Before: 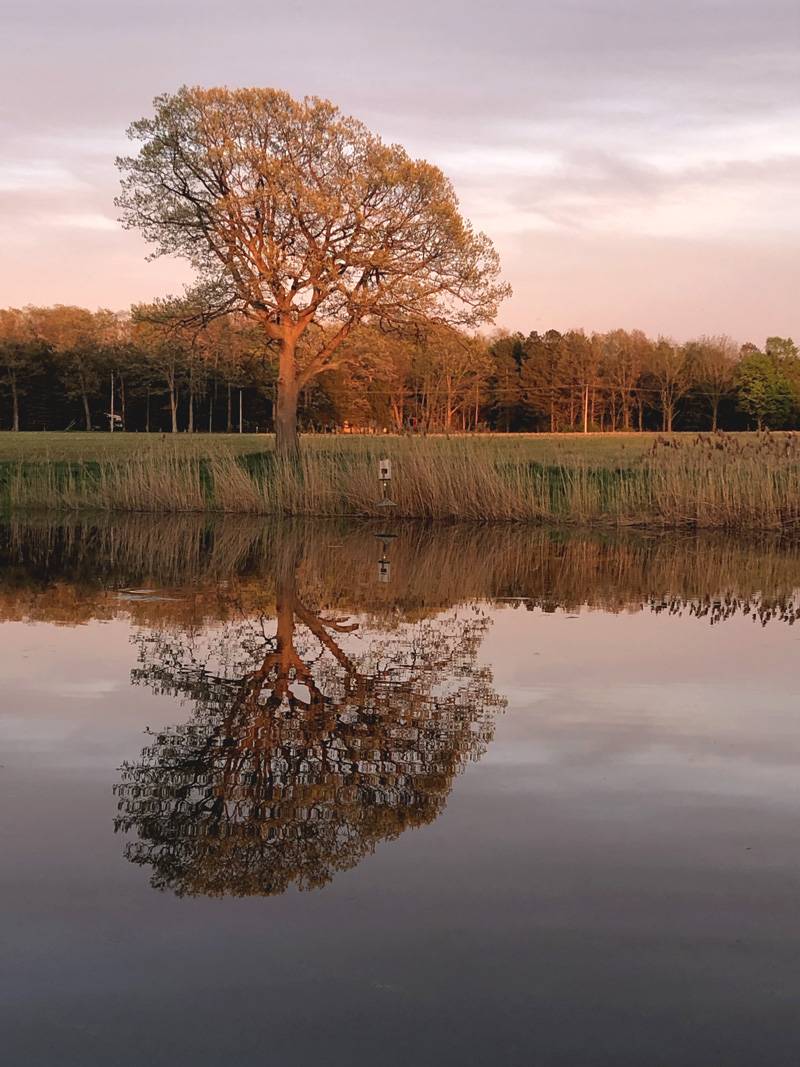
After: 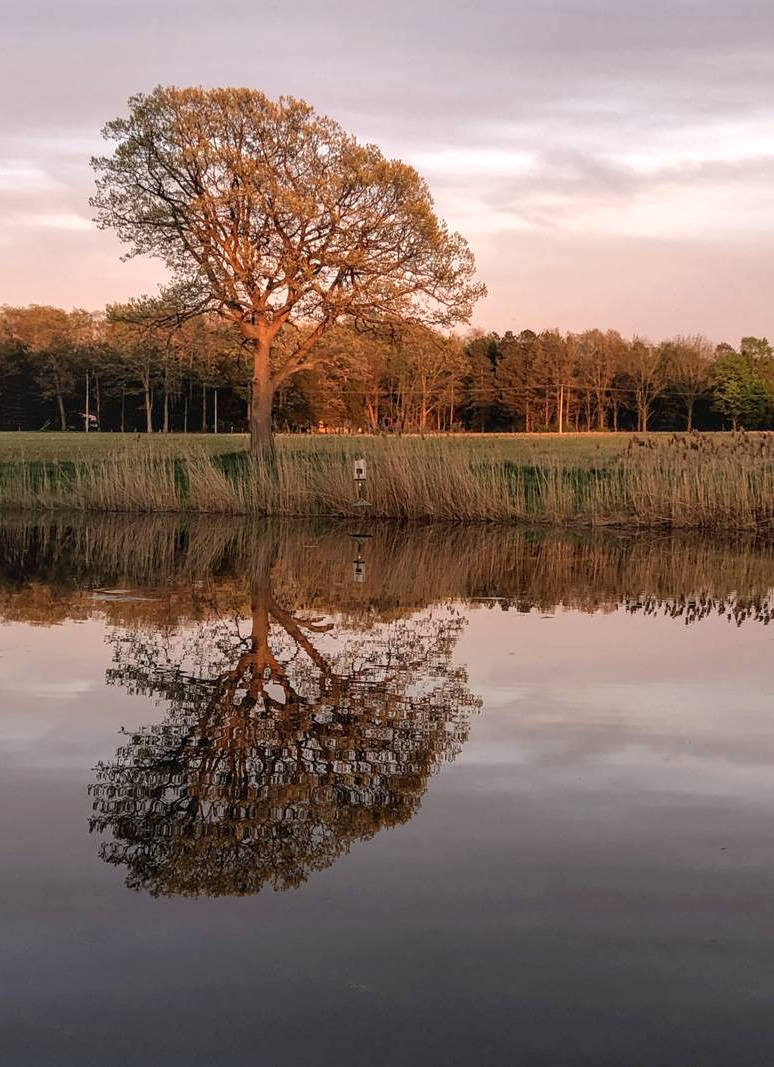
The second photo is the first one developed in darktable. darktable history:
local contrast: detail 130%
crop and rotate: left 3.238%
